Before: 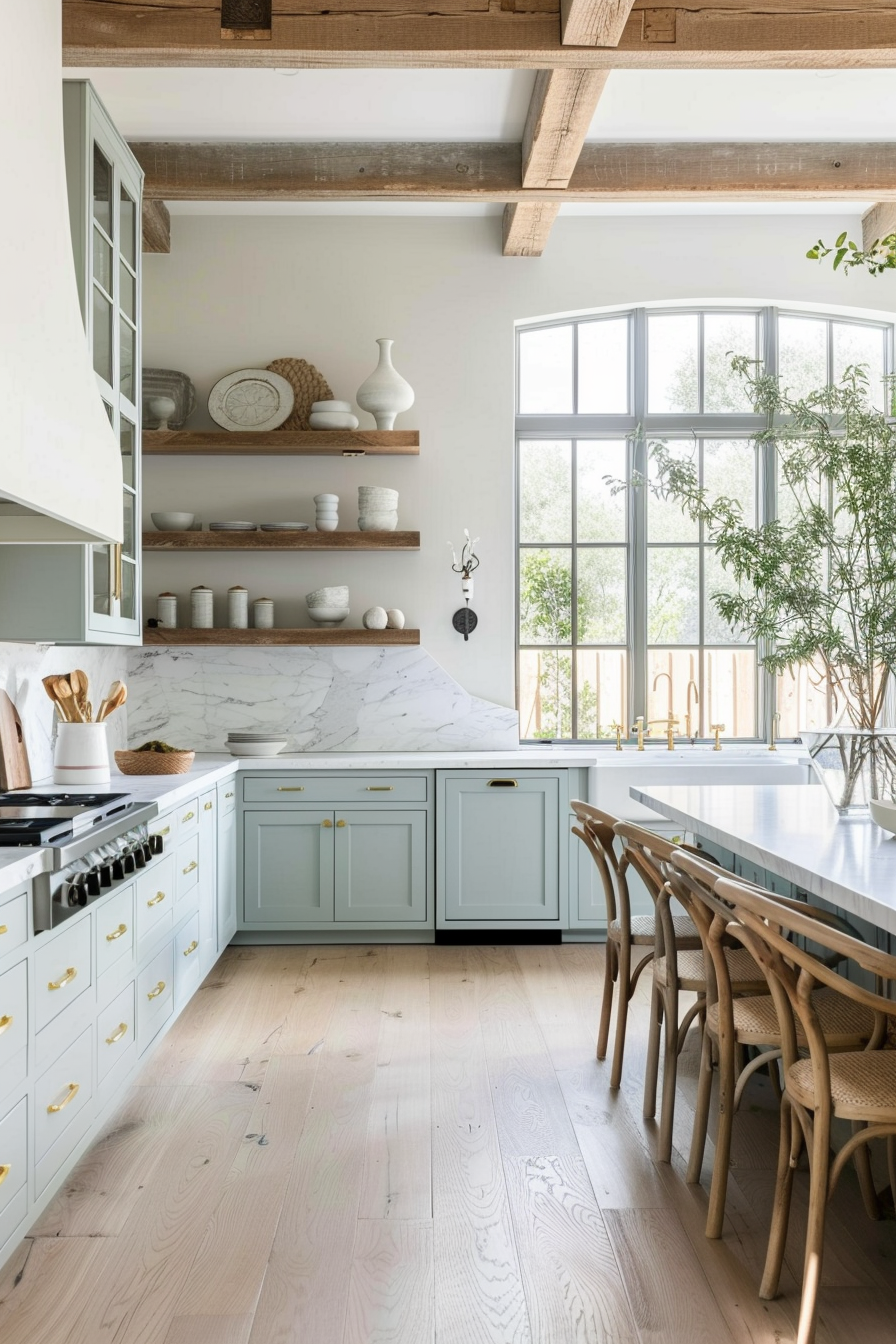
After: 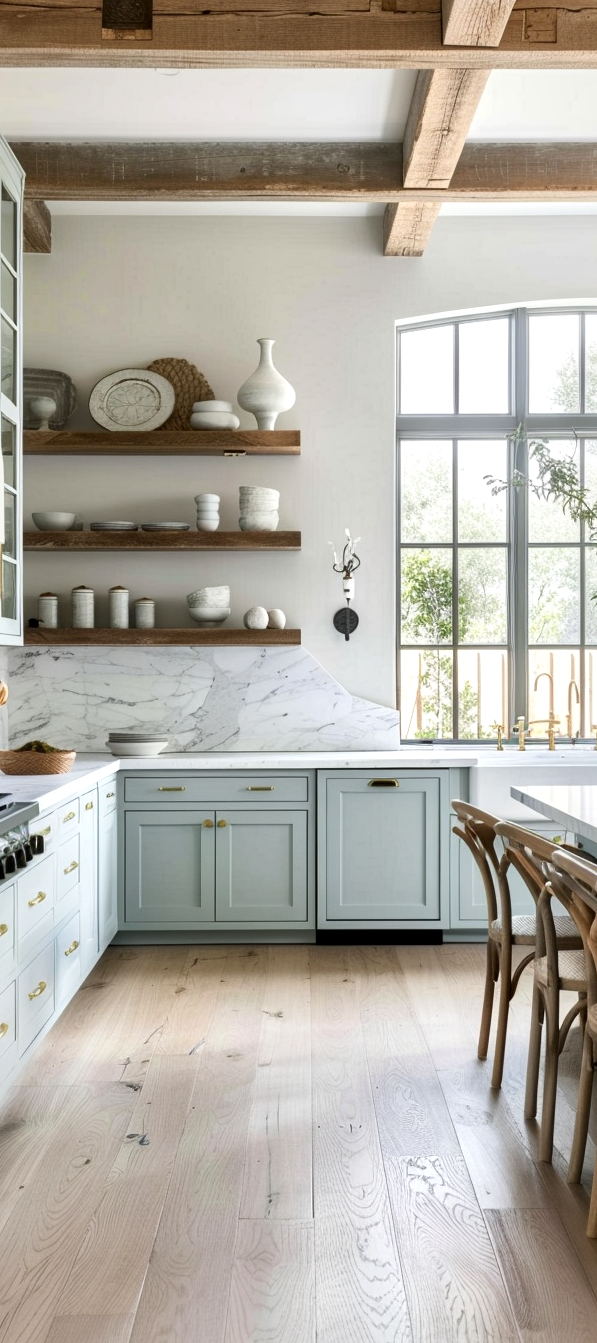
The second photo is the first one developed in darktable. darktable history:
contrast brightness saturation: contrast 0.08, saturation 0.023
local contrast: mode bilateral grid, contrast 20, coarseness 51, detail 172%, midtone range 0.2
crop and rotate: left 13.336%, right 20.016%
